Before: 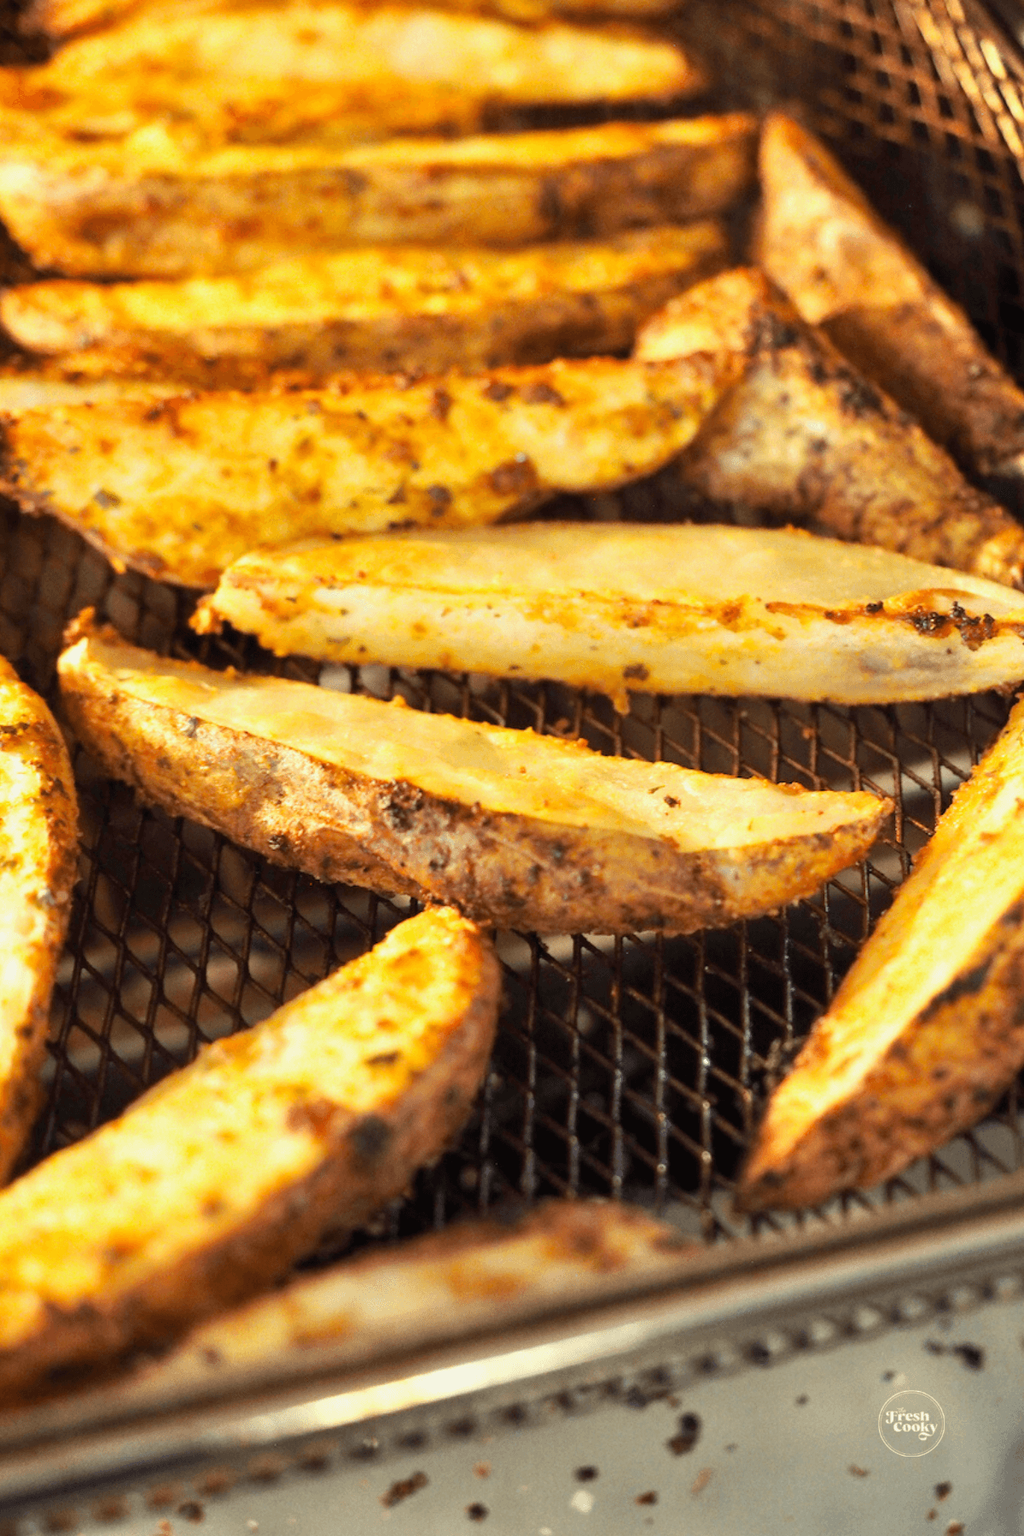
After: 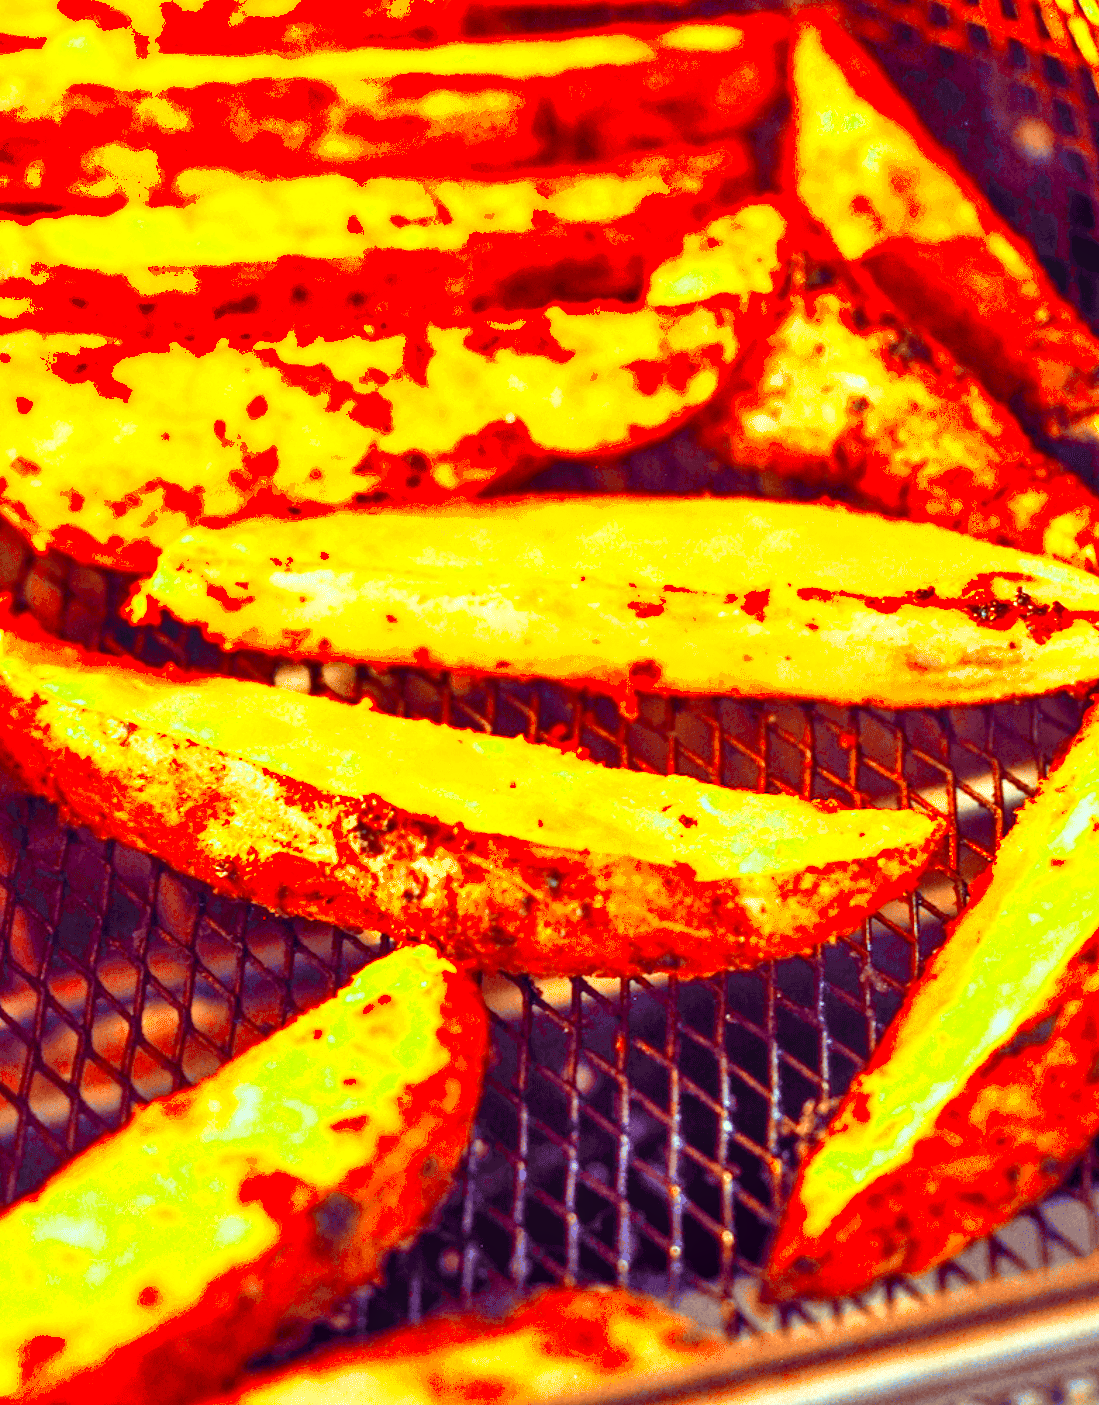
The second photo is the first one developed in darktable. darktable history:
crop: left 8.373%, top 6.567%, bottom 15.376%
shadows and highlights: shadows 58.61, soften with gaussian
color correction: highlights b* 0.063, saturation 2.96
exposure: exposure 1.155 EV, compensate exposure bias true, compensate highlight preservation false
local contrast: detail 130%
color balance rgb: shadows lift › luminance -21.778%, shadows lift › chroma 8.911%, shadows lift › hue 284.13°, perceptual saturation grading › global saturation 0.116%
color calibration: illuminant custom, x 0.371, y 0.383, temperature 4281.76 K
